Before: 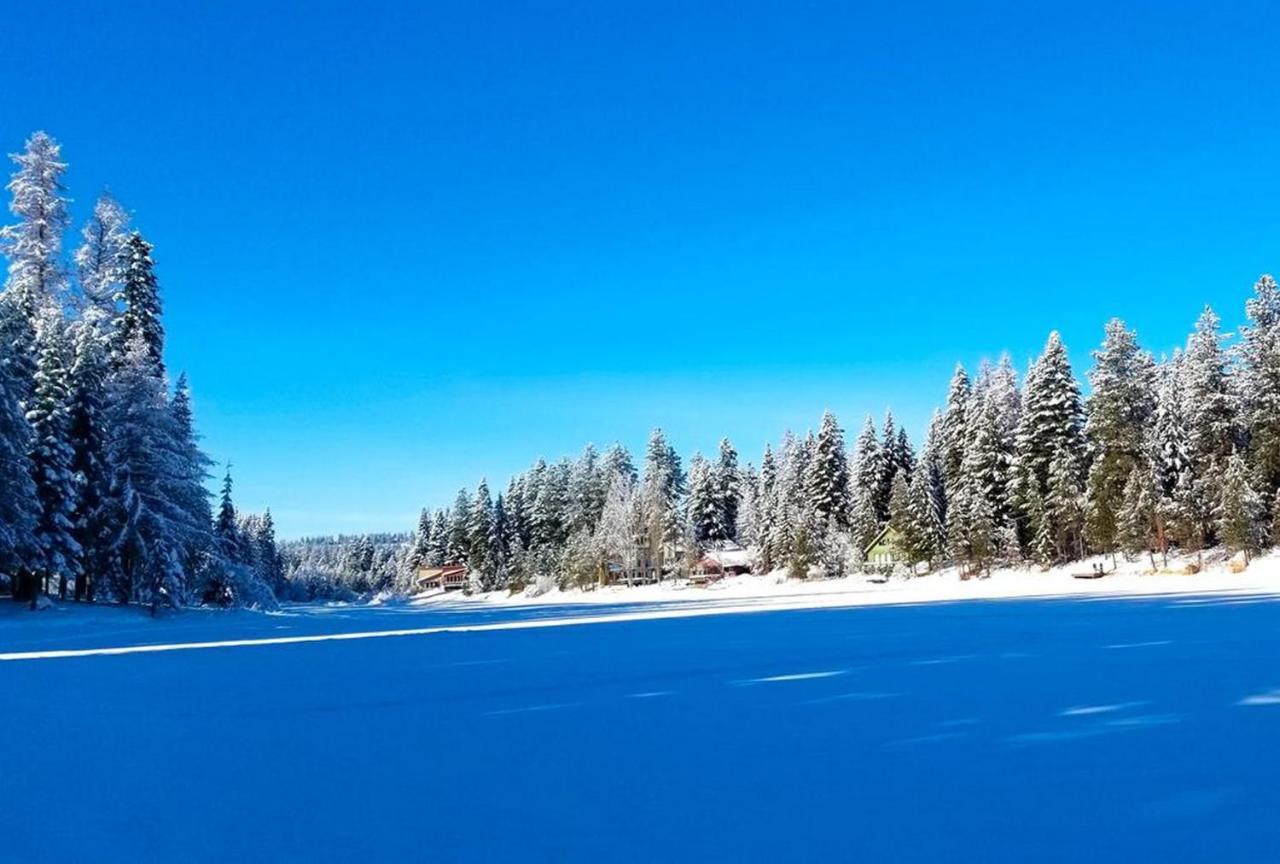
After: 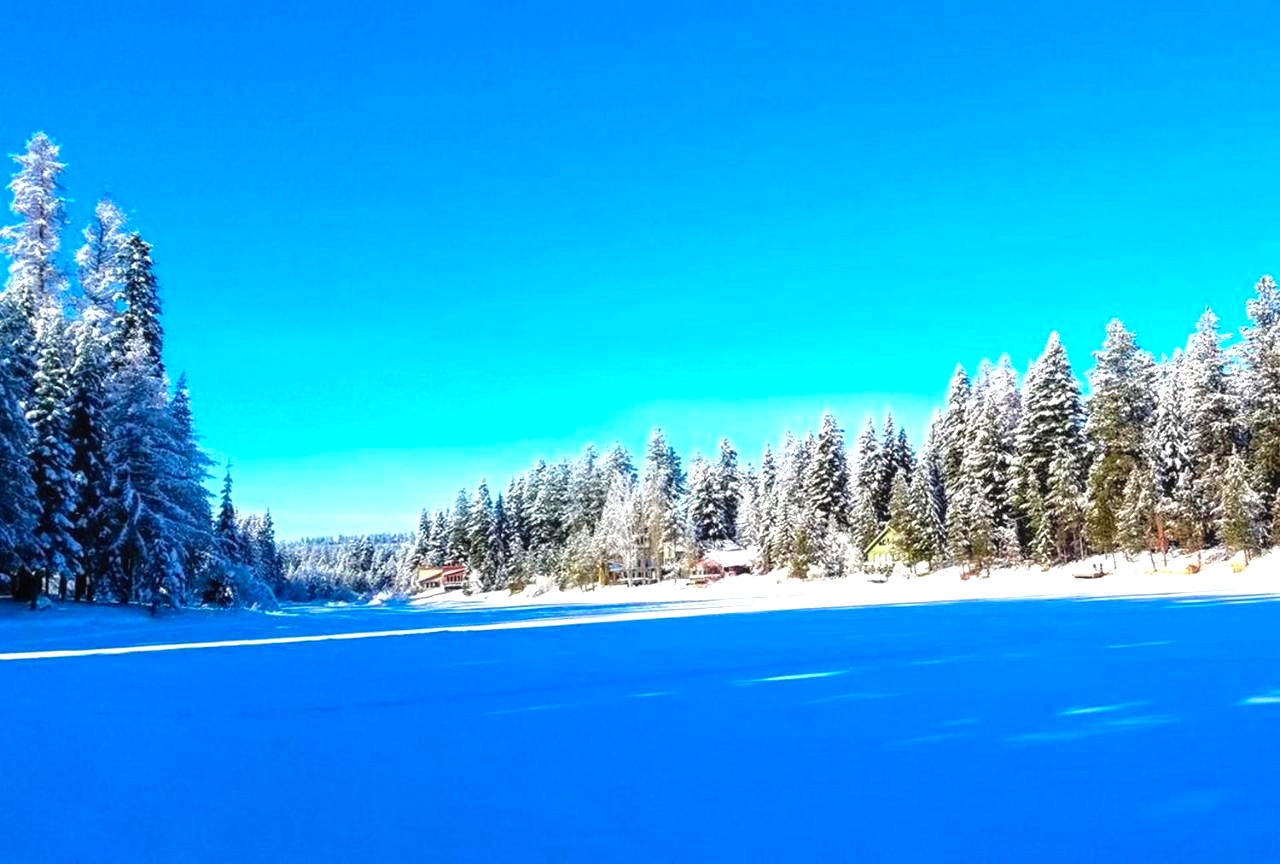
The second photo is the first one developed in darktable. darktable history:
tone equalizer: -8 EV -0.724 EV, -7 EV -0.731 EV, -6 EV -0.597 EV, -5 EV -0.383 EV, -3 EV 0.387 EV, -2 EV 0.6 EV, -1 EV 0.683 EV, +0 EV 0.759 EV
local contrast: detail 109%
color balance rgb: perceptual saturation grading › global saturation 25.75%, perceptual brilliance grading › global brilliance 2.781%, perceptual brilliance grading › highlights -2.283%, perceptual brilliance grading › shadows 3.83%
